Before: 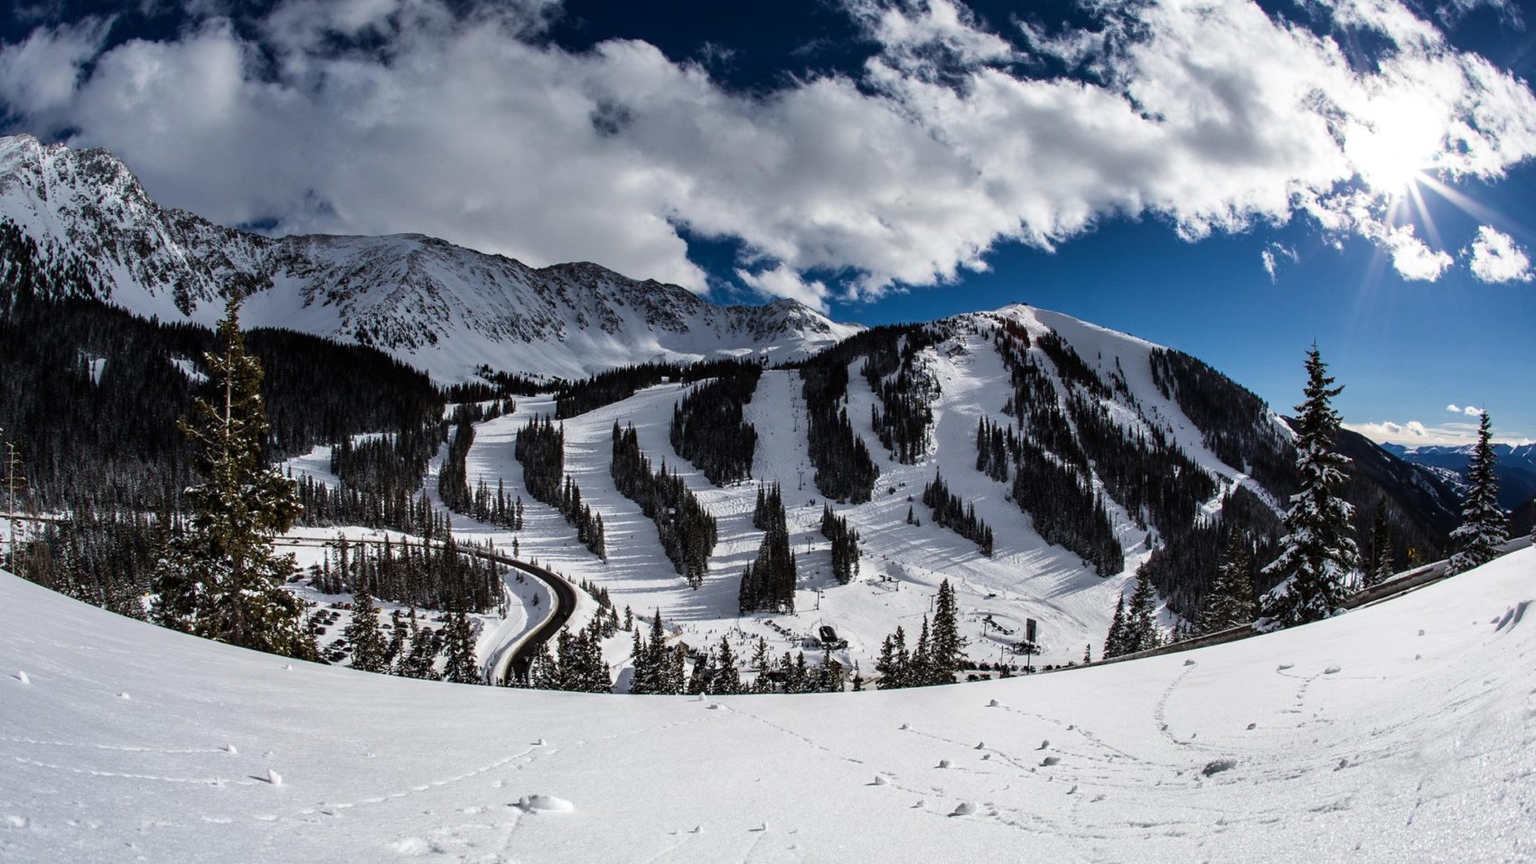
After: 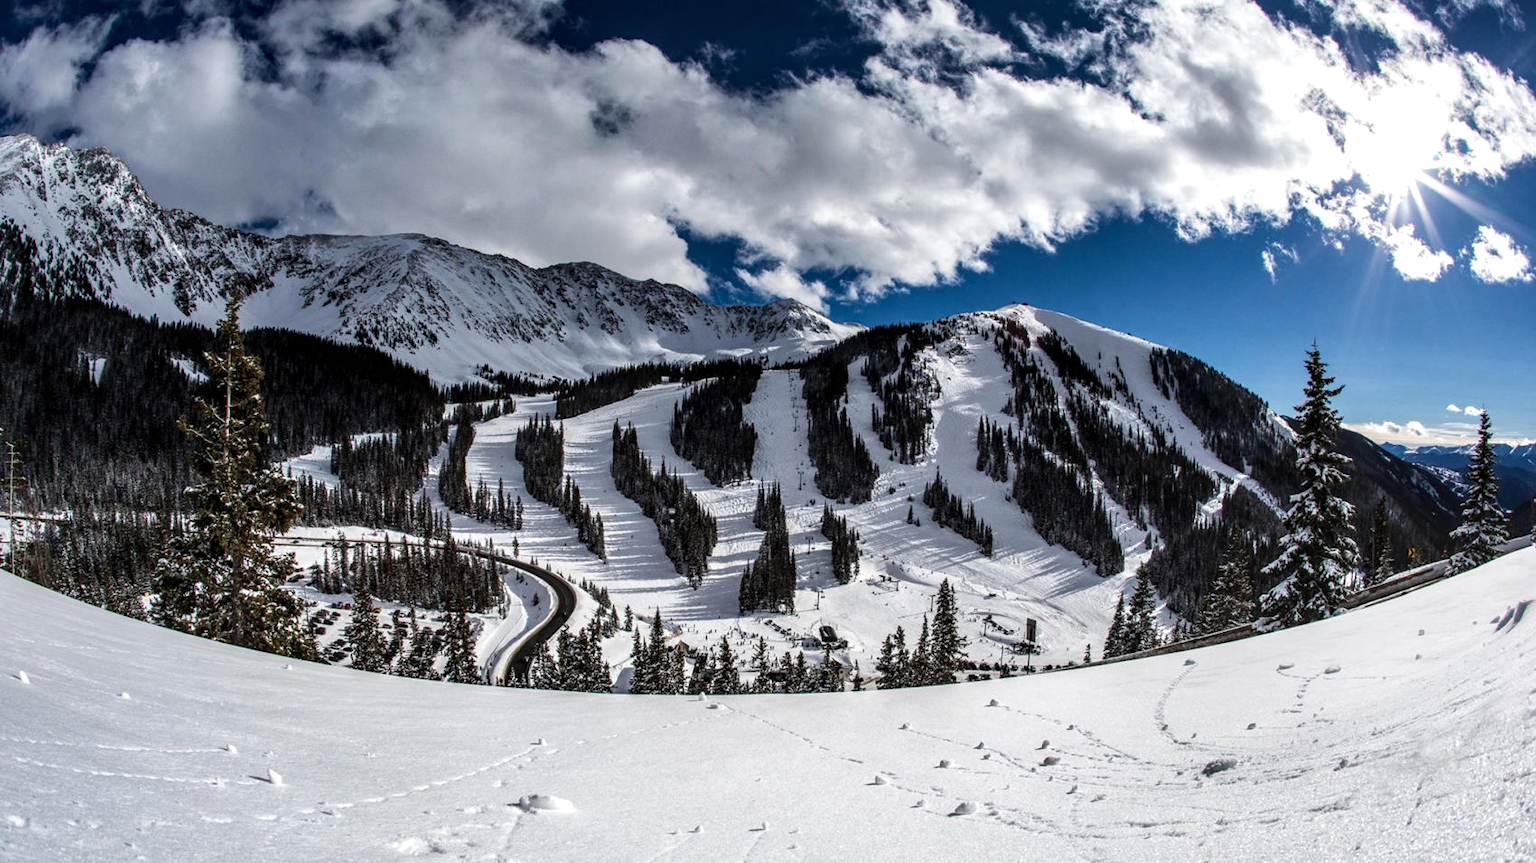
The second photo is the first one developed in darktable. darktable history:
local contrast: detail 130%
exposure: exposure 0.2 EV, compensate highlight preservation false
